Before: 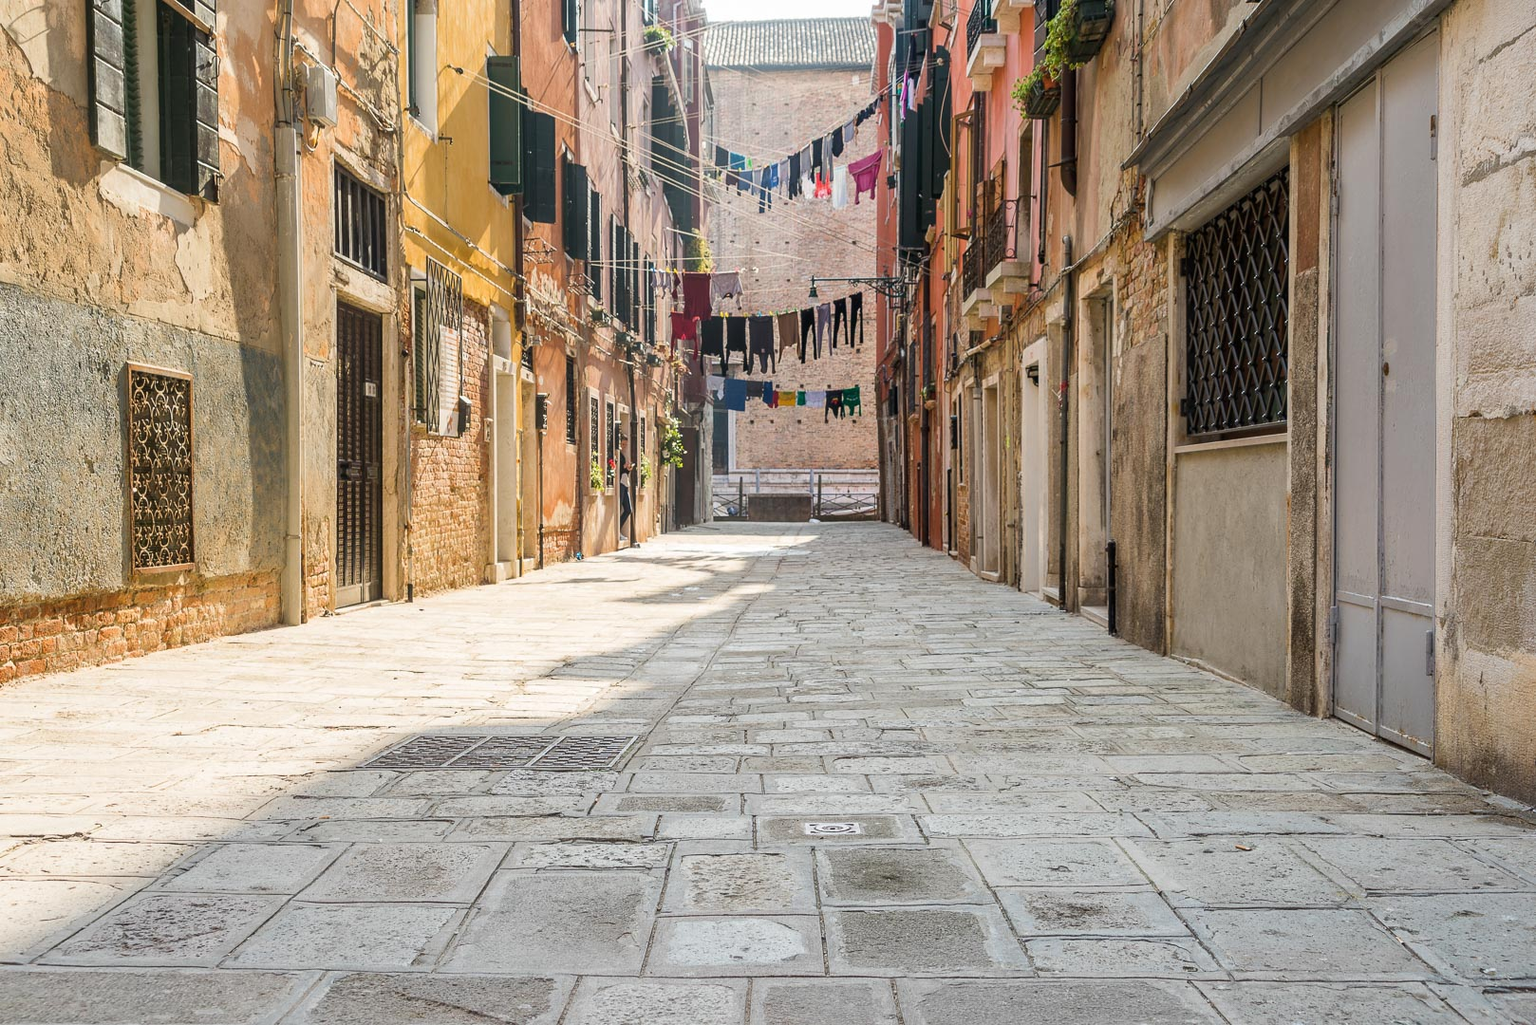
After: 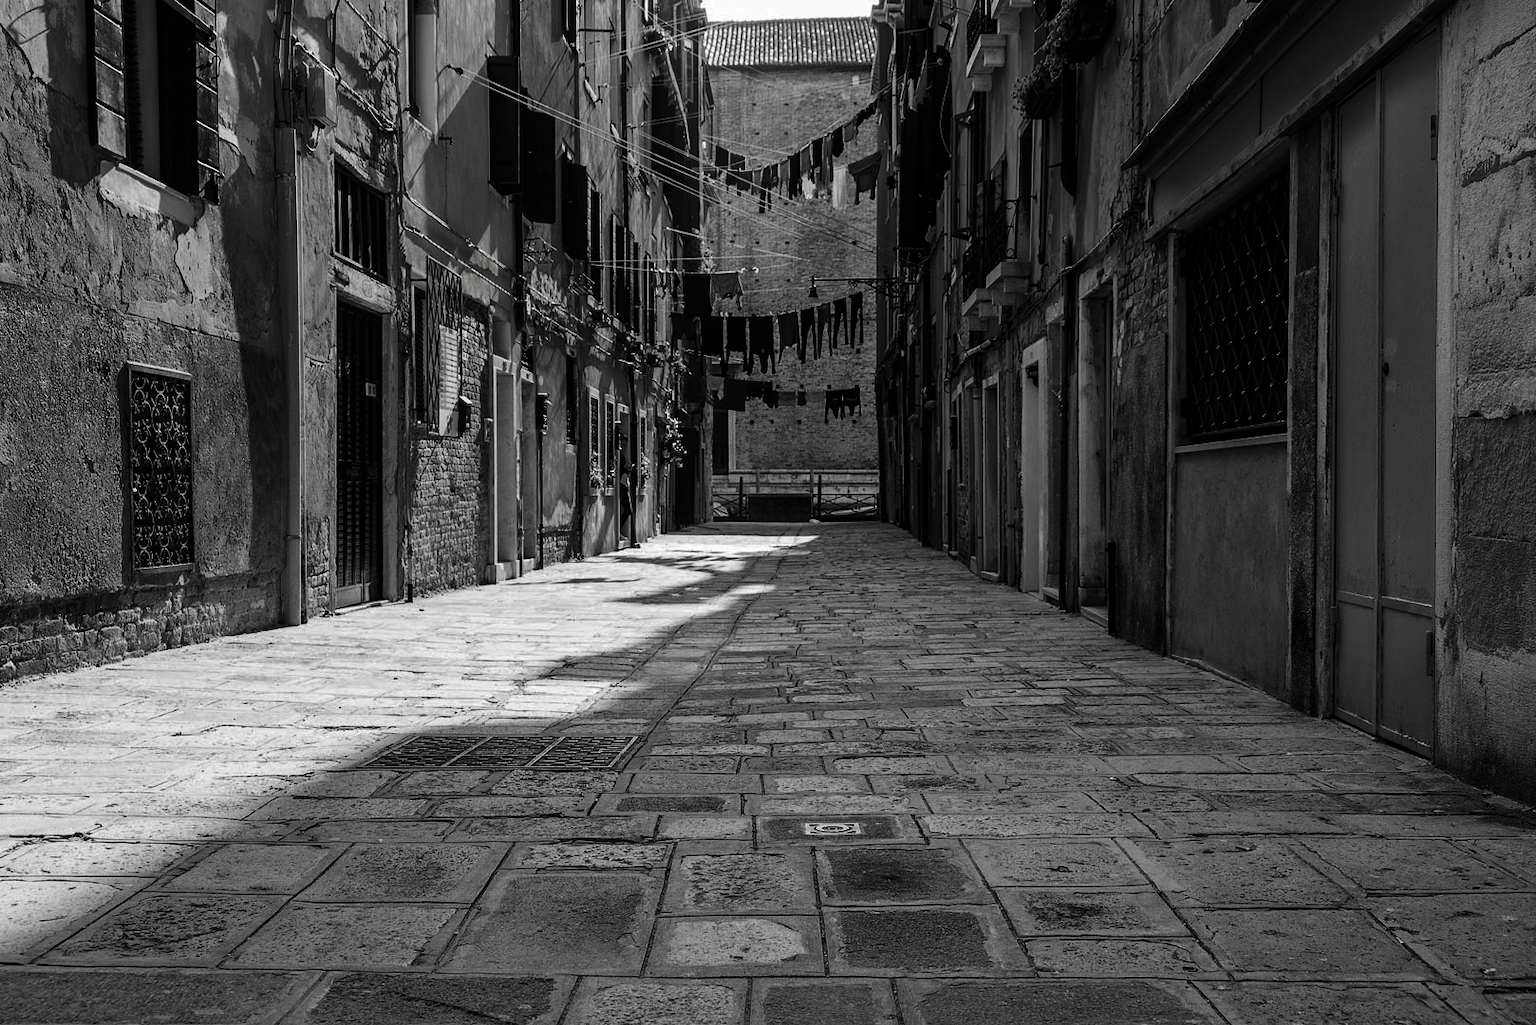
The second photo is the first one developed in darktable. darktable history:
contrast brightness saturation: contrast 0.021, brightness -0.989, saturation -0.987
